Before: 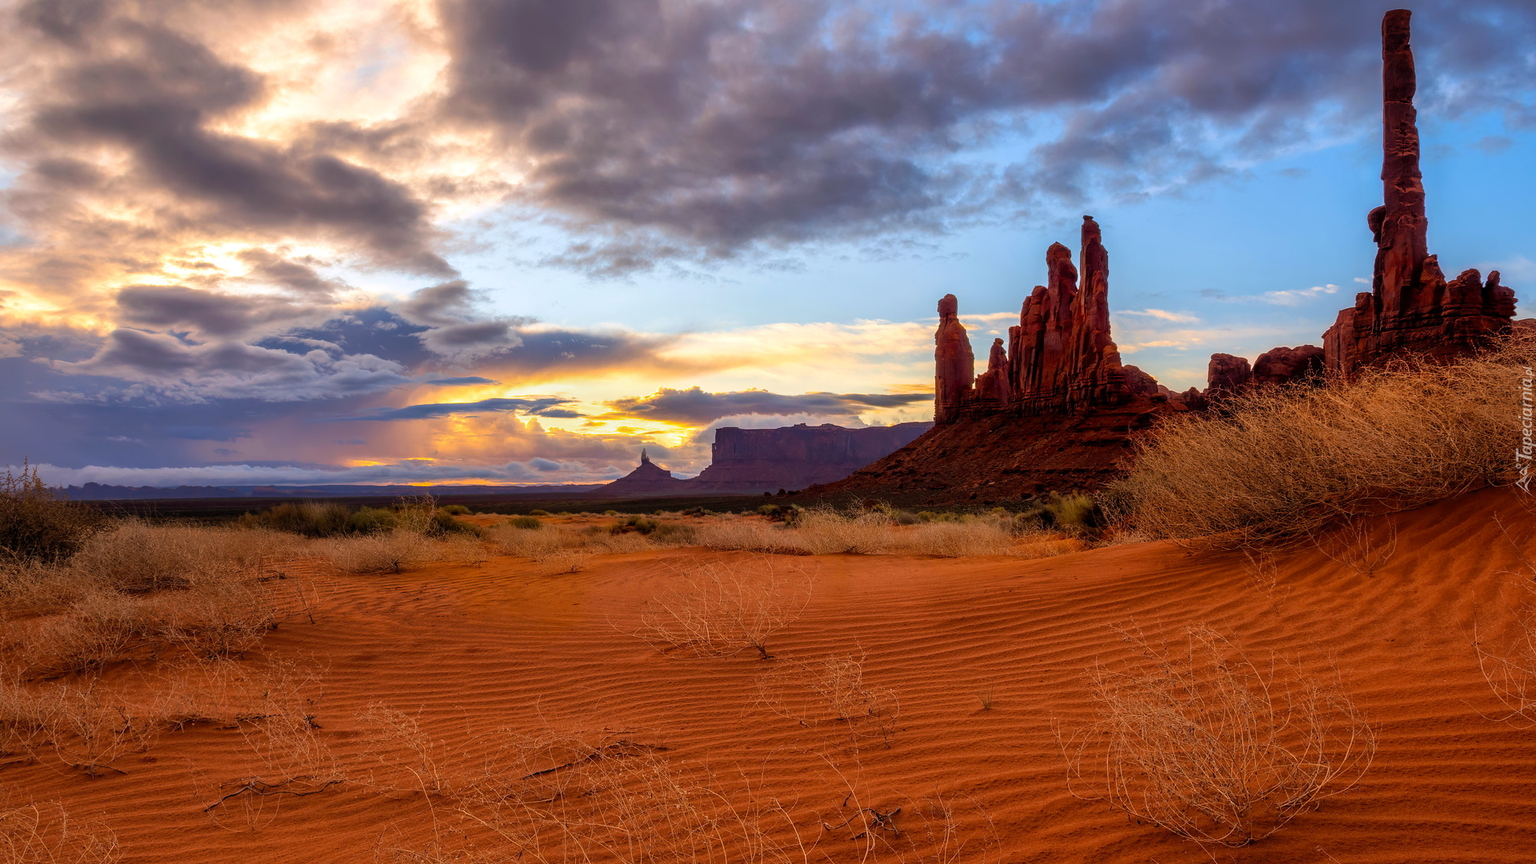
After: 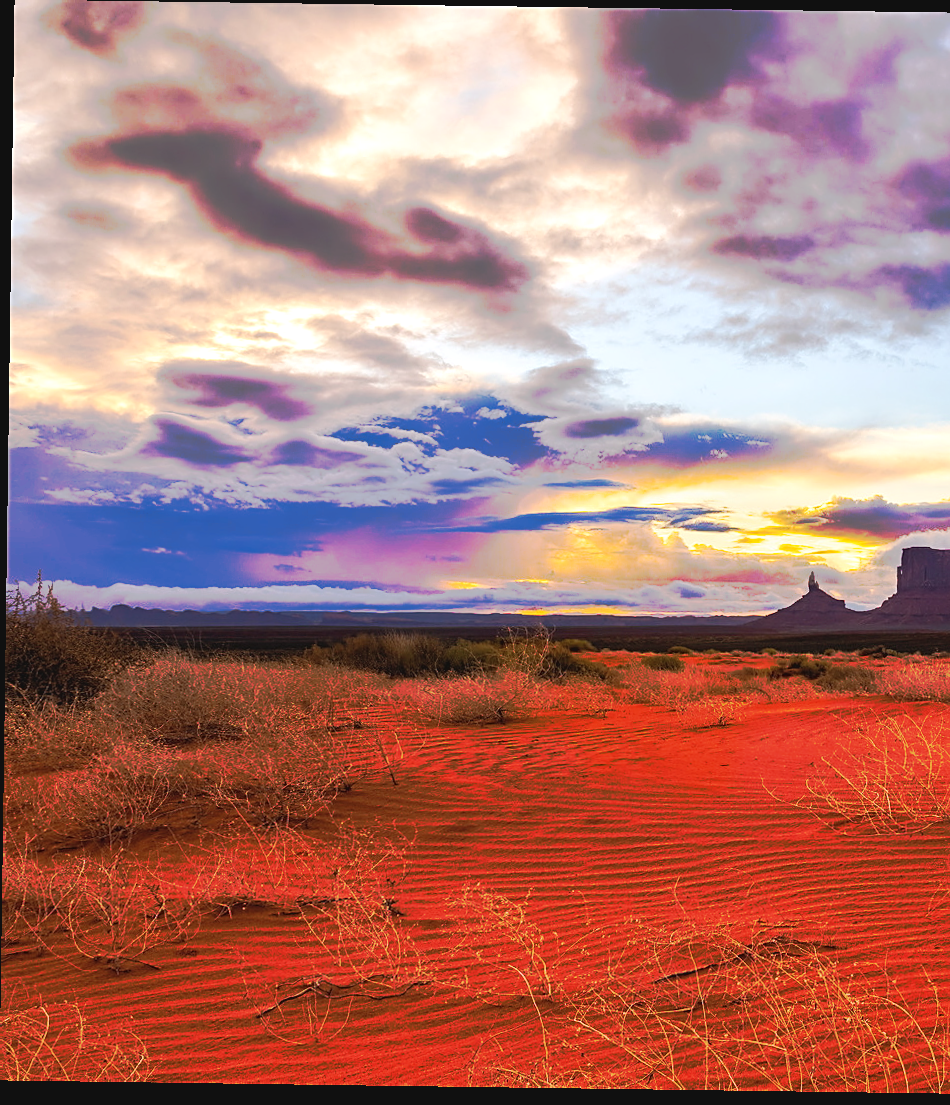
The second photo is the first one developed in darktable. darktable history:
exposure: exposure 0.217 EV, compensate highlight preservation false
tone curve: curves: ch0 [(0, 0) (0.003, 0.003) (0.011, 0.011) (0.025, 0.024) (0.044, 0.043) (0.069, 0.067) (0.1, 0.096) (0.136, 0.131) (0.177, 0.171) (0.224, 0.216) (0.277, 0.267) (0.335, 0.323) (0.399, 0.384) (0.468, 0.451) (0.543, 0.678) (0.623, 0.734) (0.709, 0.795) (0.801, 0.859) (0.898, 0.928) (1, 1)], preserve colors none
crop and rotate: left 0%, top 0%, right 50.845%
contrast brightness saturation: contrast -0.1, saturation -0.1
sharpen: on, module defaults
rotate and perspective: rotation 0.8°, automatic cropping off
shadows and highlights: shadows -10, white point adjustment 1.5, highlights 10
